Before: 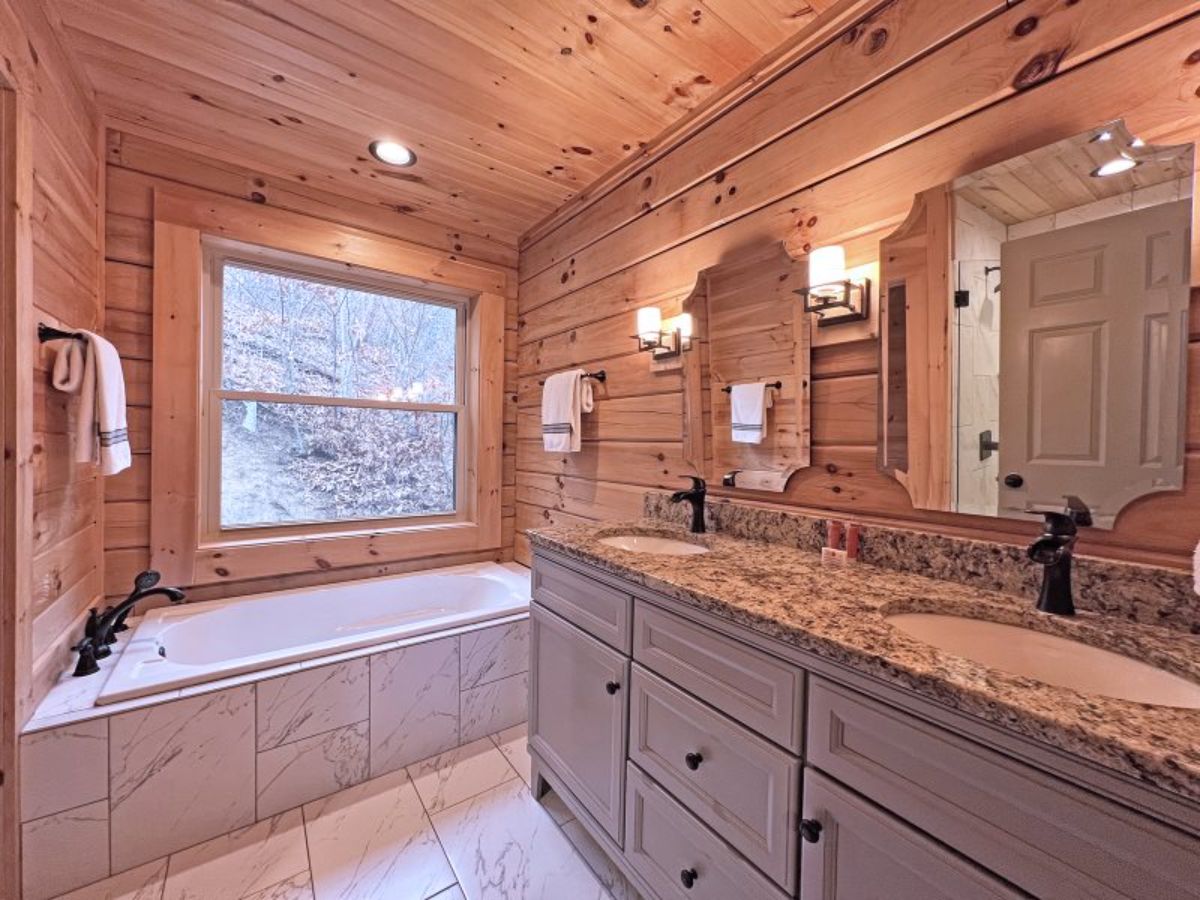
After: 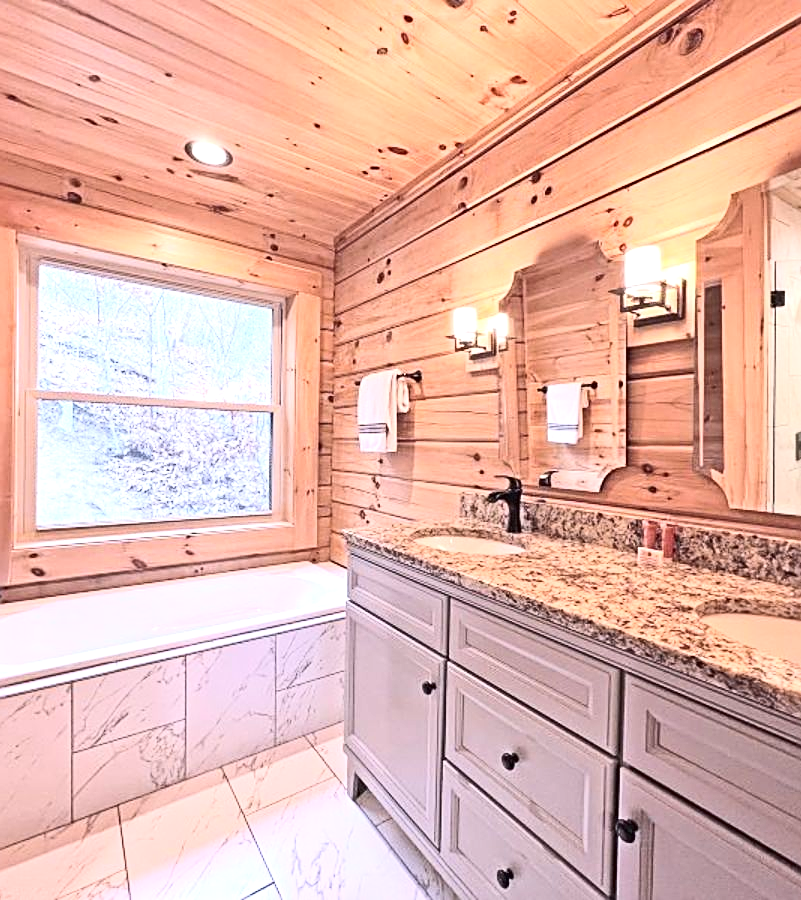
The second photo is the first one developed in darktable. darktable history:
sharpen: amount 0.589
crop: left 15.405%, right 17.778%
tone curve: curves: ch0 [(0, 0) (0.003, 0.017) (0.011, 0.018) (0.025, 0.03) (0.044, 0.051) (0.069, 0.075) (0.1, 0.104) (0.136, 0.138) (0.177, 0.183) (0.224, 0.237) (0.277, 0.294) (0.335, 0.361) (0.399, 0.446) (0.468, 0.552) (0.543, 0.66) (0.623, 0.753) (0.709, 0.843) (0.801, 0.912) (0.898, 0.962) (1, 1)], color space Lab, independent channels, preserve colors none
color zones: mix 101.87%
exposure: black level correction 0, exposure 0.701 EV, compensate highlight preservation false
